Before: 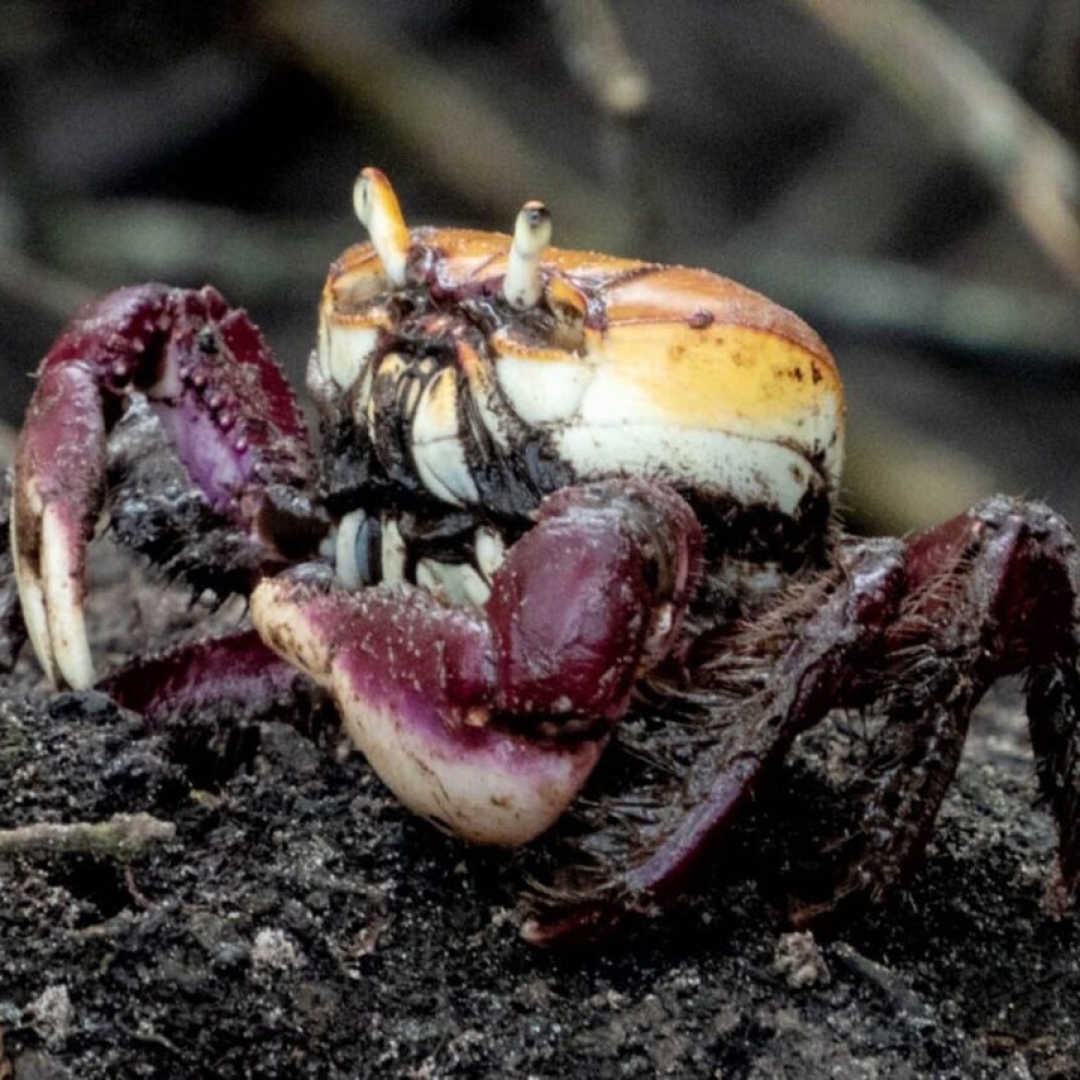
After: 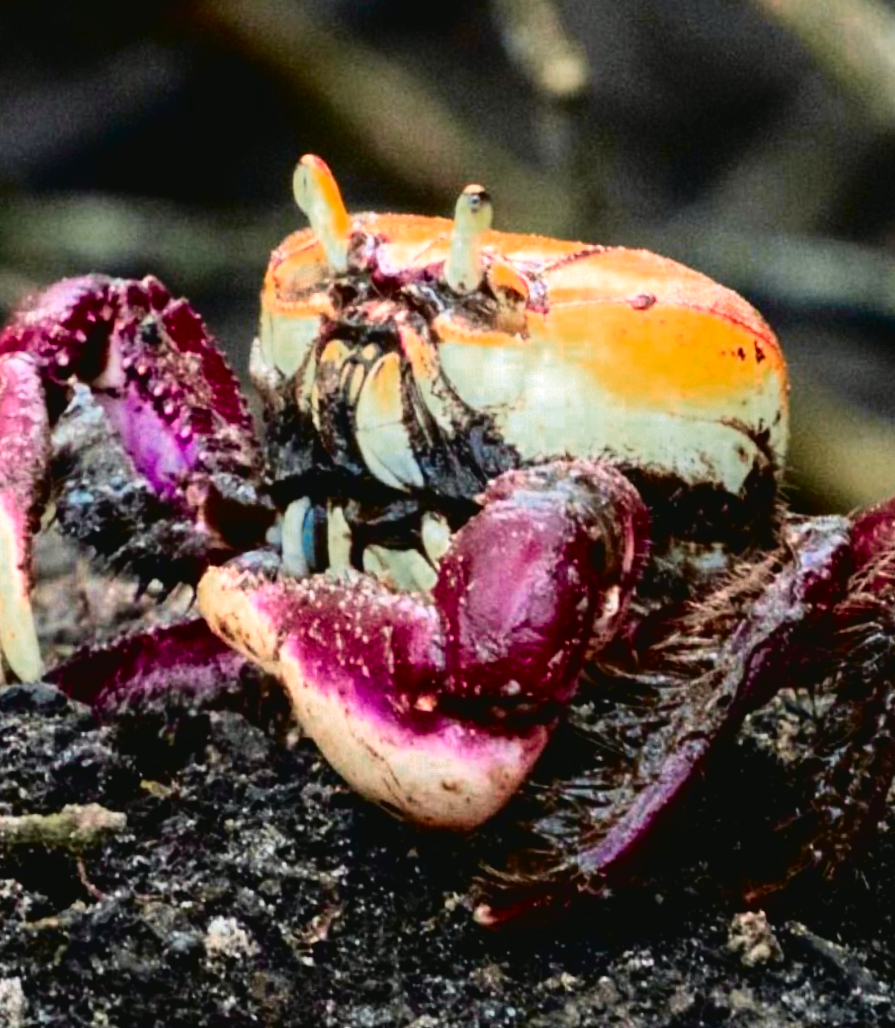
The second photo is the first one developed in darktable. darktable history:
tone equalizer: -8 EV -0.417 EV, -7 EV -0.389 EV, -6 EV -0.333 EV, -5 EV -0.222 EV, -3 EV 0.222 EV, -2 EV 0.333 EV, -1 EV 0.389 EV, +0 EV 0.417 EV, edges refinement/feathering 500, mask exposure compensation -1.57 EV, preserve details no
crop and rotate: angle 1°, left 4.281%, top 0.642%, right 11.383%, bottom 2.486%
color zones: curves: ch0 [(0, 0.553) (0.123, 0.58) (0.23, 0.419) (0.468, 0.155) (0.605, 0.132) (0.723, 0.063) (0.833, 0.172) (0.921, 0.468)]; ch1 [(0.025, 0.645) (0.229, 0.584) (0.326, 0.551) (0.537, 0.446) (0.599, 0.911) (0.708, 1) (0.805, 0.944)]; ch2 [(0.086, 0.468) (0.254, 0.464) (0.638, 0.564) (0.702, 0.592) (0.768, 0.564)]
tone curve: curves: ch0 [(0.003, 0.032) (0.037, 0.037) (0.142, 0.117) (0.279, 0.311) (0.405, 0.49) (0.526, 0.651) (0.722, 0.857) (0.875, 0.946) (1, 0.98)]; ch1 [(0, 0) (0.305, 0.325) (0.453, 0.437) (0.482, 0.473) (0.501, 0.498) (0.515, 0.523) (0.559, 0.591) (0.6, 0.659) (0.656, 0.71) (1, 1)]; ch2 [(0, 0) (0.323, 0.277) (0.424, 0.396) (0.479, 0.484) (0.499, 0.502) (0.515, 0.537) (0.564, 0.595) (0.644, 0.703) (0.742, 0.803) (1, 1)], color space Lab, independent channels, preserve colors none
